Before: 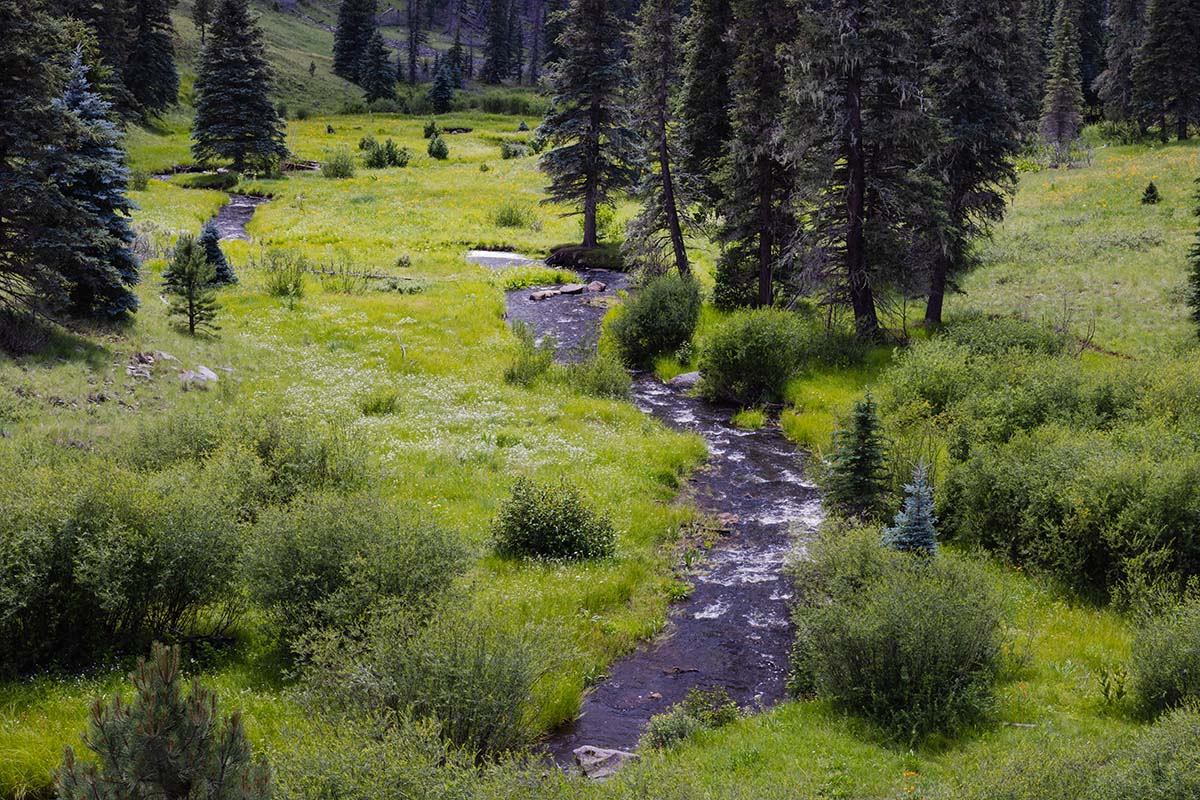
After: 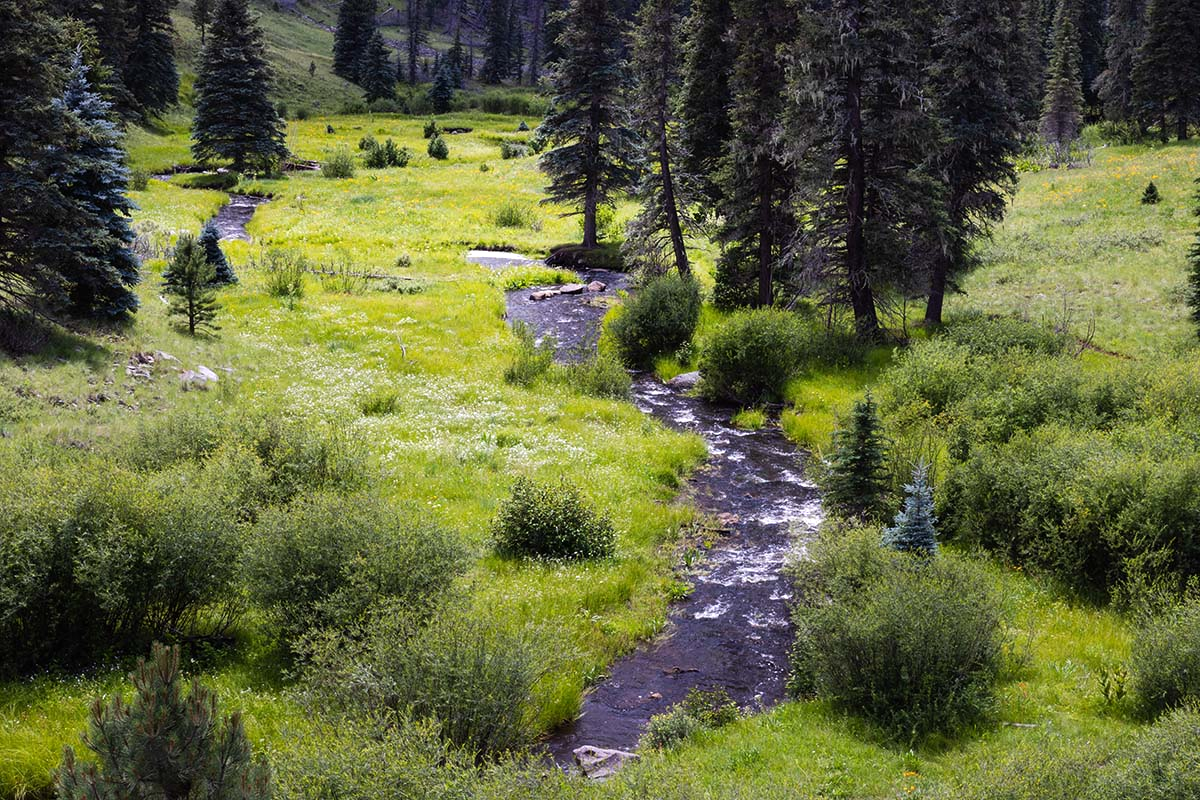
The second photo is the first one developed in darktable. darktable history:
exposure: exposure 0.135 EV, compensate highlight preservation false
tone equalizer: -8 EV -0.395 EV, -7 EV -0.424 EV, -6 EV -0.343 EV, -5 EV -0.224 EV, -3 EV 0.215 EV, -2 EV 0.332 EV, -1 EV 0.408 EV, +0 EV 0.433 EV, edges refinement/feathering 500, mask exposure compensation -1.57 EV, preserve details guided filter
